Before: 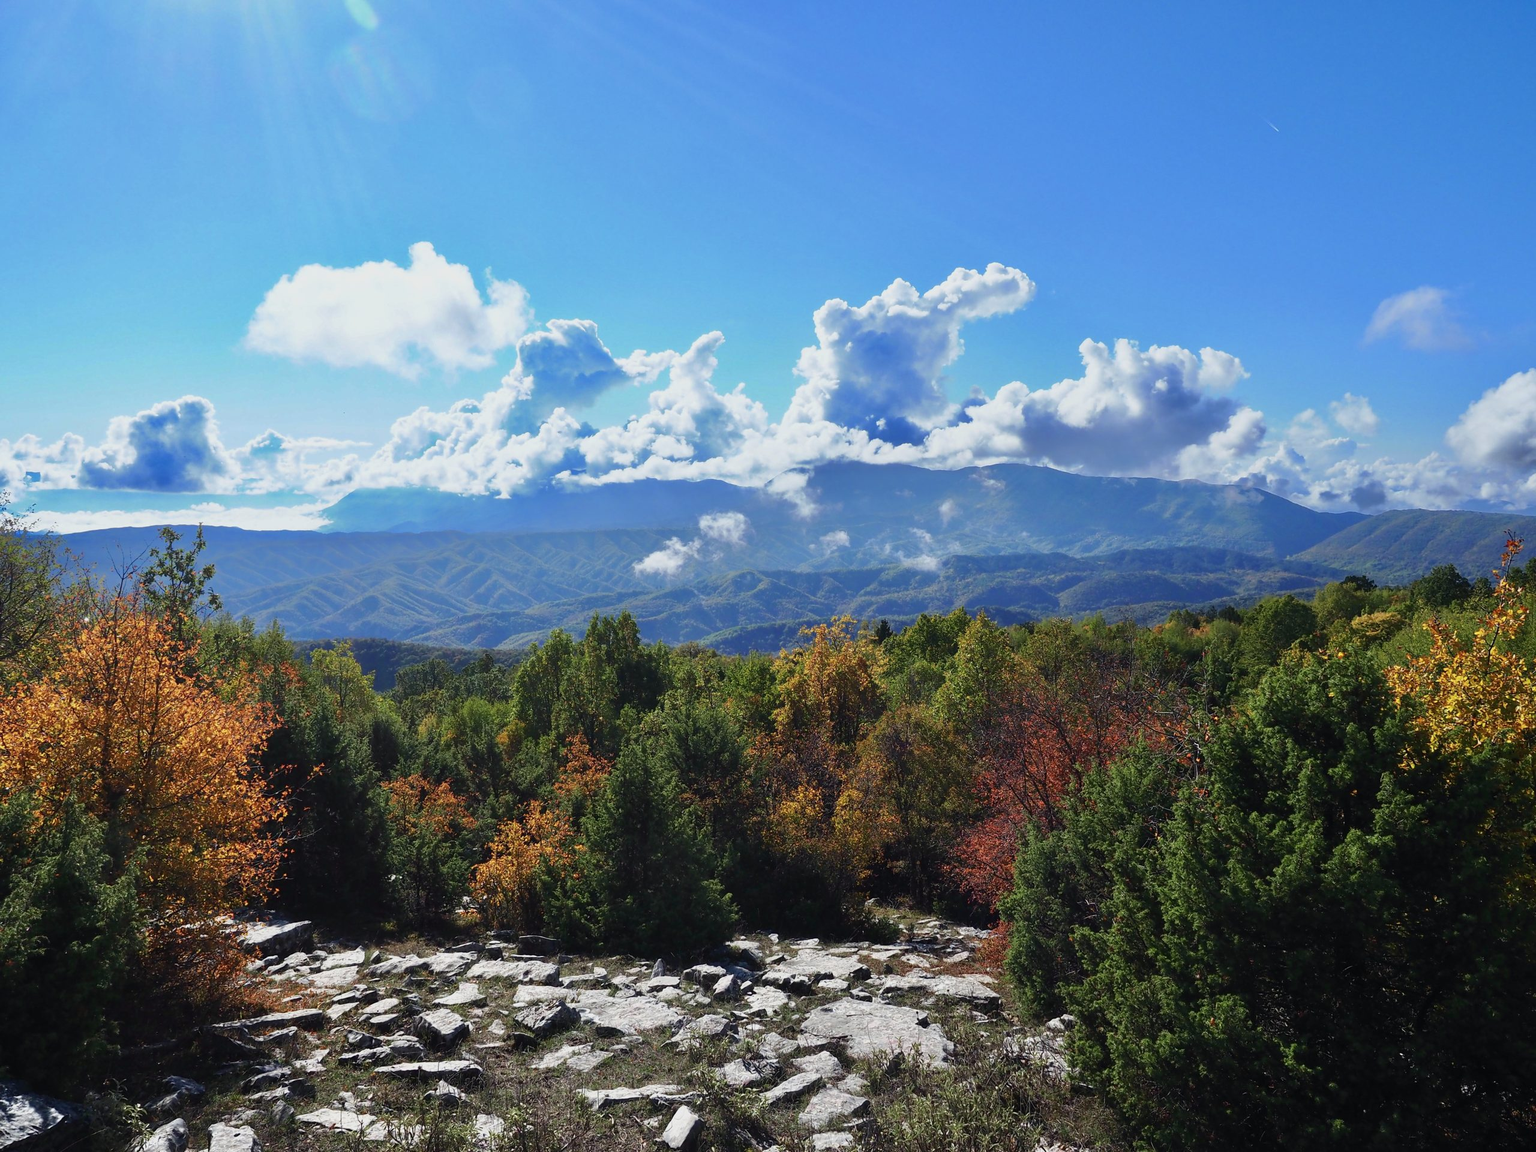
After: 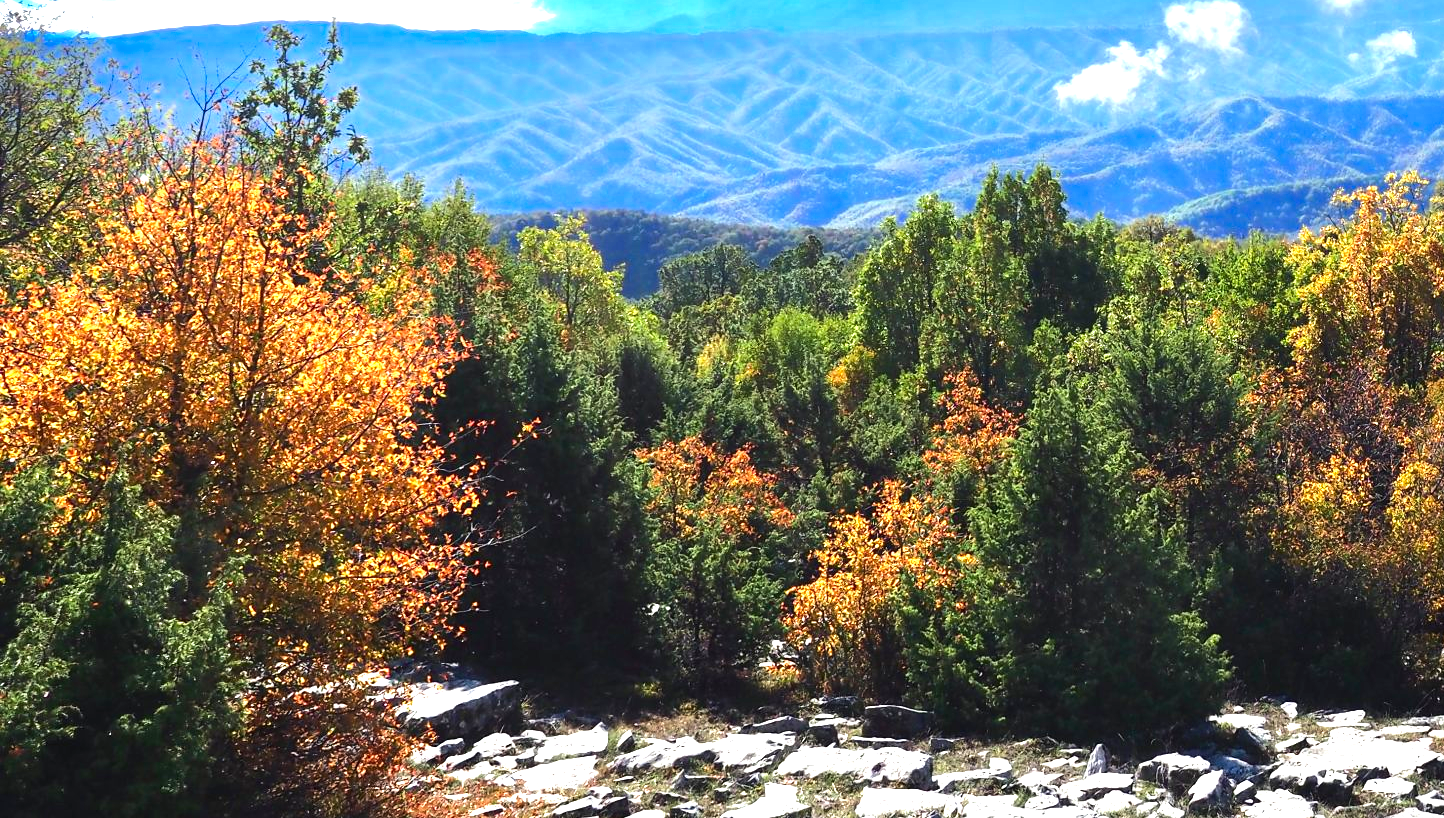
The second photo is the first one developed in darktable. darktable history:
color zones: curves: ch0 [(0, 0.613) (0.01, 0.613) (0.245, 0.448) (0.498, 0.529) (0.642, 0.665) (0.879, 0.777) (0.99, 0.613)]; ch1 [(0, 0) (0.143, 0) (0.286, 0) (0.429, 0) (0.571, 0) (0.714, 0) (0.857, 0)], mix -121.96%
exposure: black level correction 0, exposure 1.2 EV, compensate exposure bias true, compensate highlight preservation false
white balance: emerald 1
tone equalizer: -8 EV -0.417 EV, -7 EV -0.389 EV, -6 EV -0.333 EV, -5 EV -0.222 EV, -3 EV 0.222 EV, -2 EV 0.333 EV, -1 EV 0.389 EV, +0 EV 0.417 EV, edges refinement/feathering 500, mask exposure compensation -1.57 EV, preserve details no
crop: top 44.483%, right 43.593%, bottom 12.892%
